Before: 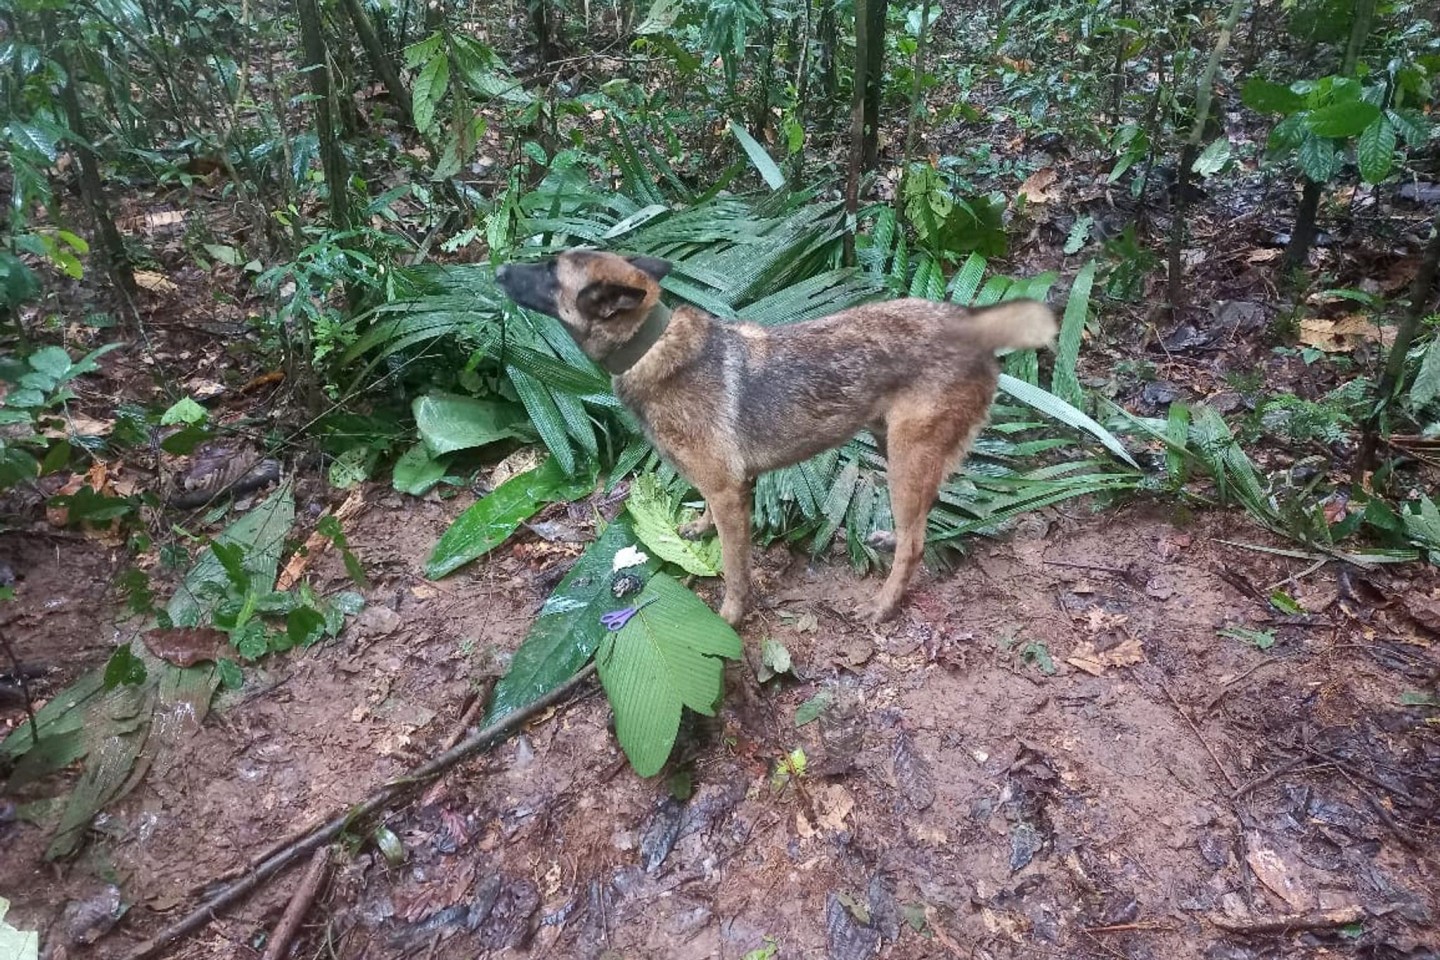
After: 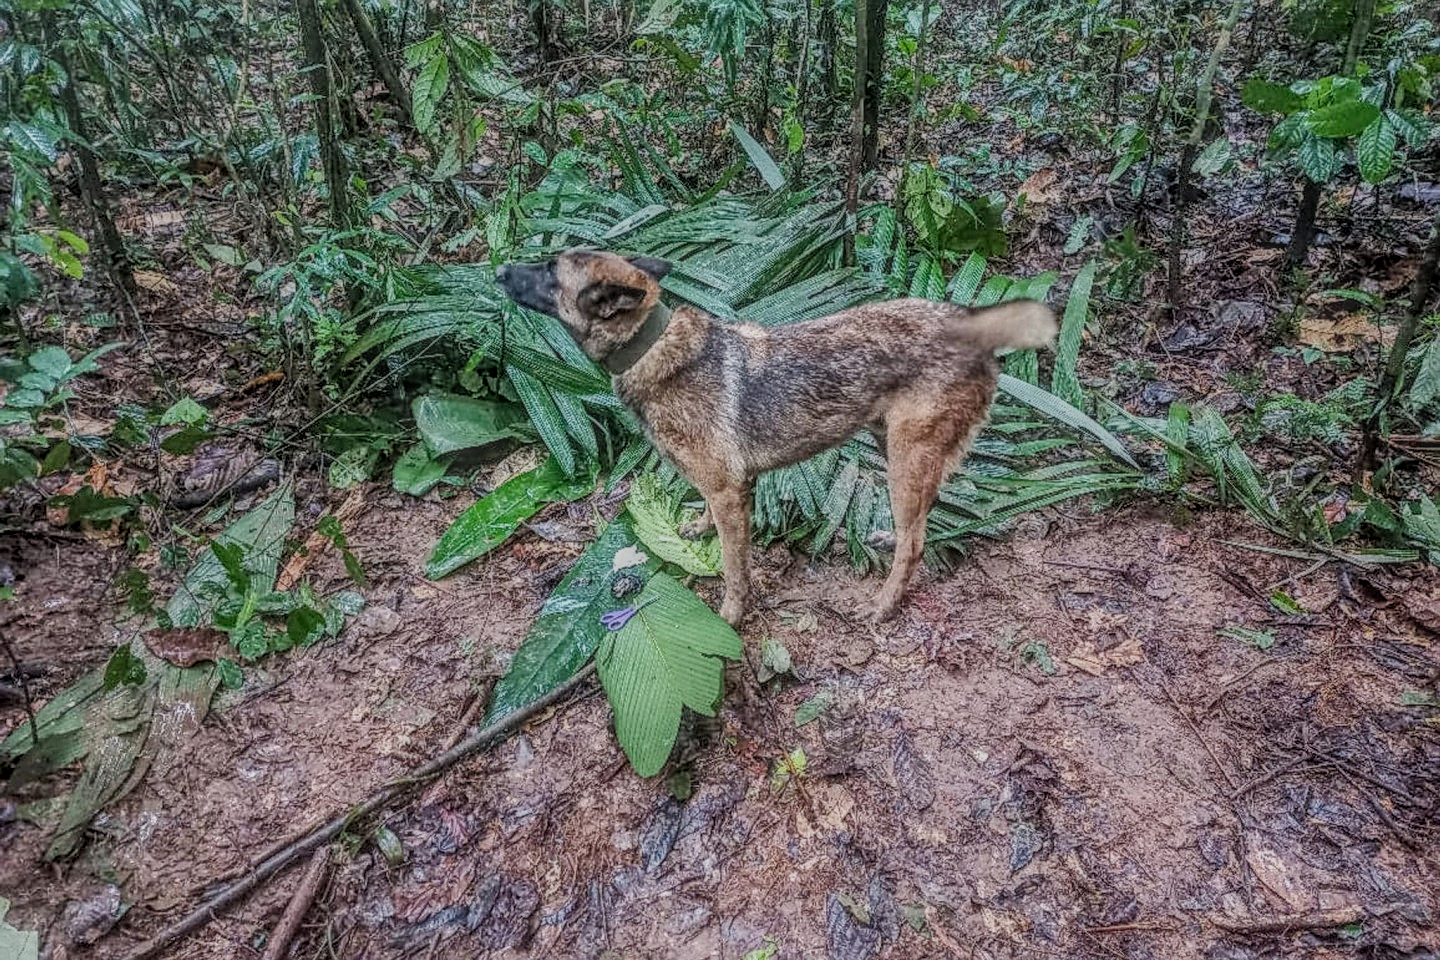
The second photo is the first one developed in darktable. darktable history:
filmic rgb: black relative exposure -7.65 EV, white relative exposure 4.56 EV, hardness 3.61
shadows and highlights: shadows 43.71, white point adjustment -1.46, soften with gaussian
local contrast: highlights 0%, shadows 0%, detail 200%, midtone range 0.25
sharpen: on, module defaults
